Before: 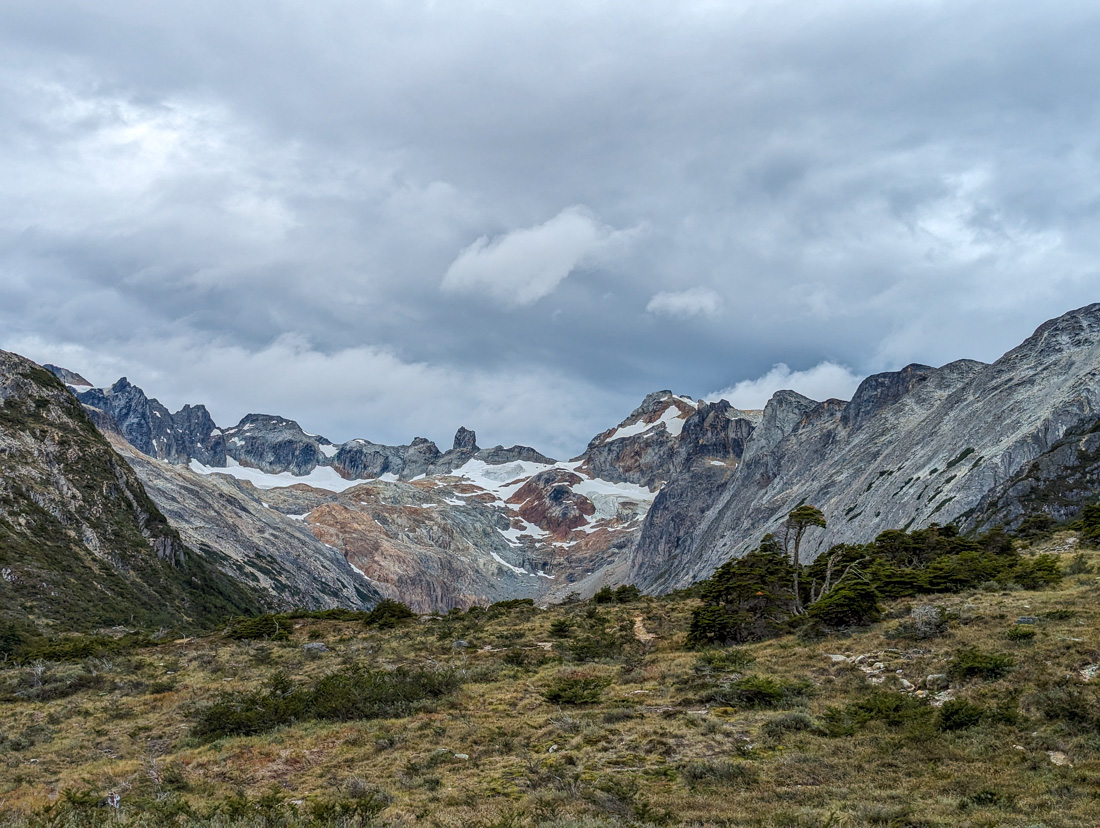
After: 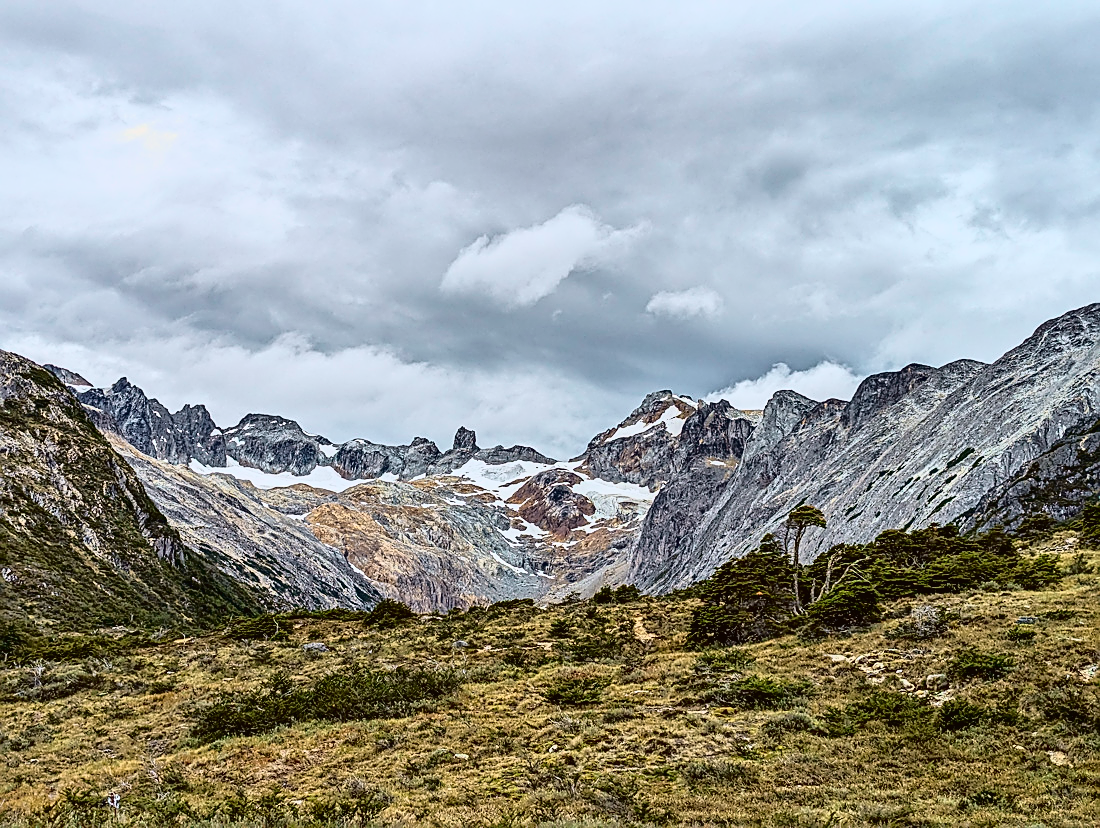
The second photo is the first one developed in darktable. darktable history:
sharpen: on, module defaults
contrast equalizer: octaves 7, y [[0.509, 0.514, 0.523, 0.542, 0.578, 0.603], [0.5 ×6], [0.509, 0.514, 0.523, 0.542, 0.578, 0.603], [0.001, 0.002, 0.003, 0.005, 0.01, 0.013], [0.001, 0.002, 0.003, 0.005, 0.01, 0.013]]
tone curve: curves: ch0 [(0, 0.015) (0.091, 0.055) (0.184, 0.159) (0.304, 0.382) (0.492, 0.579) (0.628, 0.755) (0.832, 0.932) (0.984, 0.963)]; ch1 [(0, 0) (0.34, 0.235) (0.493, 0.5) (0.554, 0.56) (0.764, 0.815) (1, 1)]; ch2 [(0, 0) (0.44, 0.458) (0.476, 0.477) (0.542, 0.586) (0.674, 0.724) (1, 1)], color space Lab, independent channels, preserve colors none
shadows and highlights: soften with gaussian
